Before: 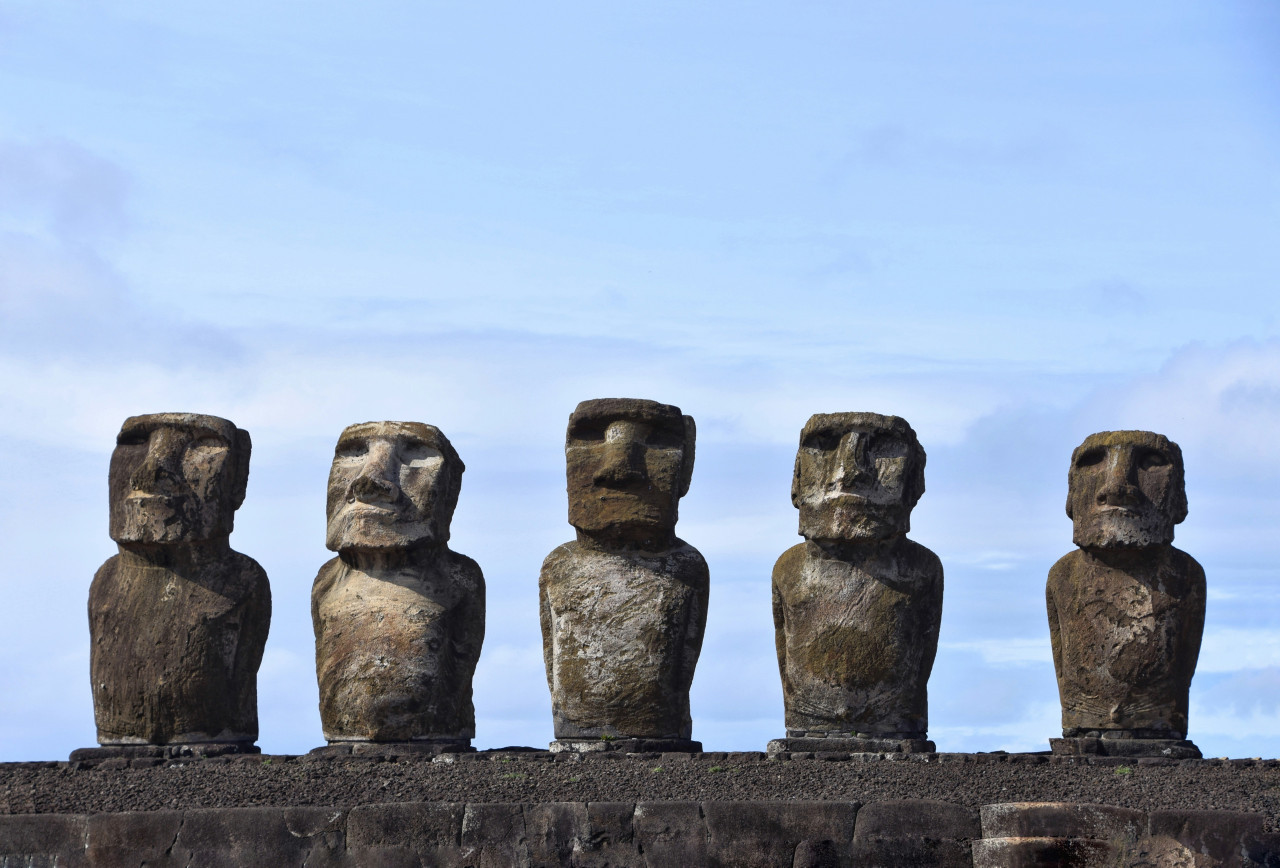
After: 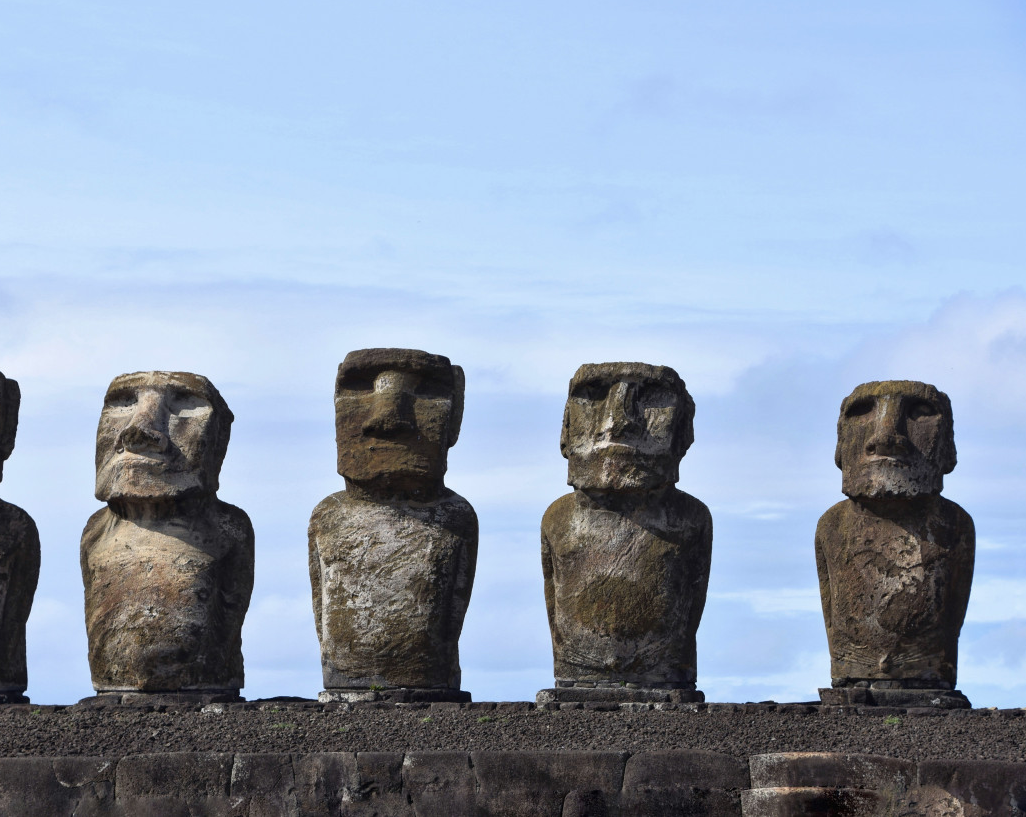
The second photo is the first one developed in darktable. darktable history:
crop and rotate: left 18.103%, top 5.796%, right 1.722%
contrast brightness saturation: contrast 0.013, saturation -0.069
